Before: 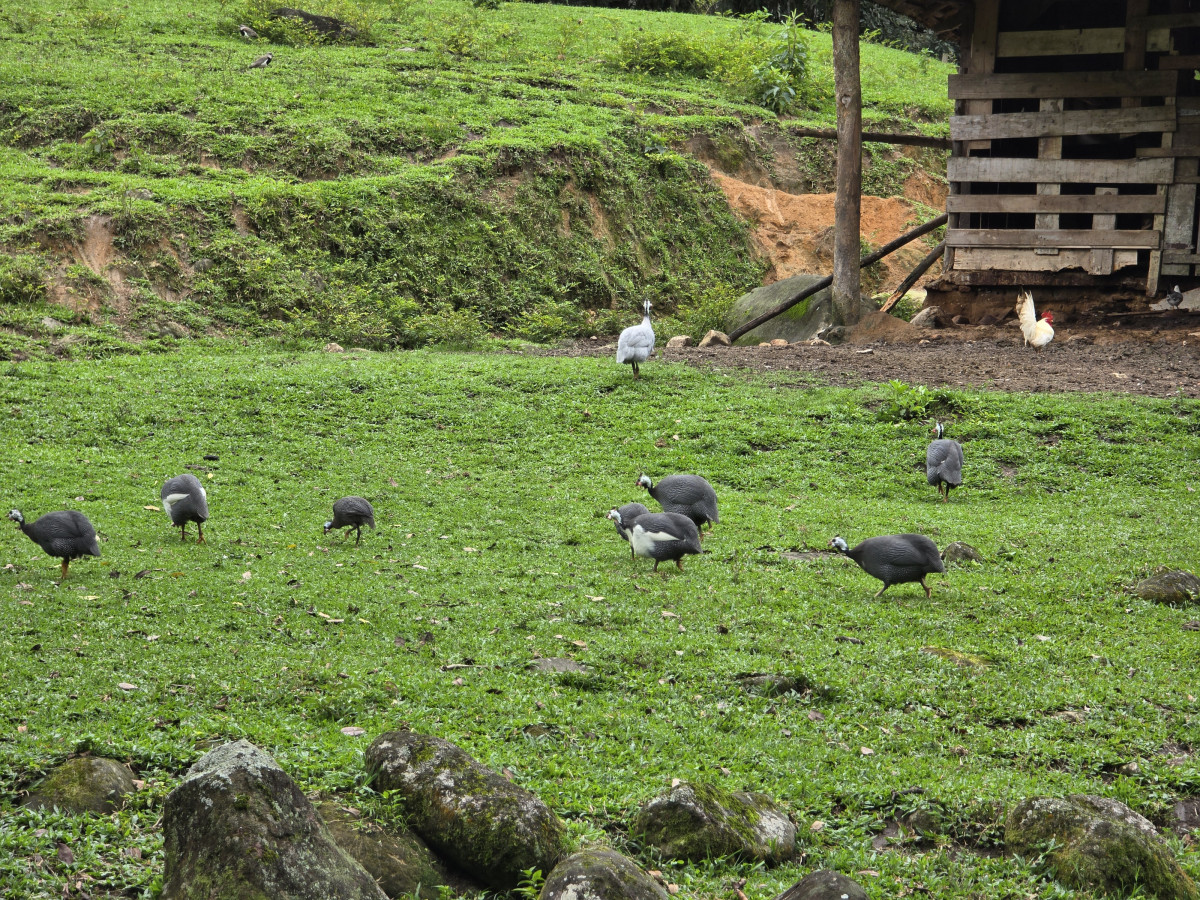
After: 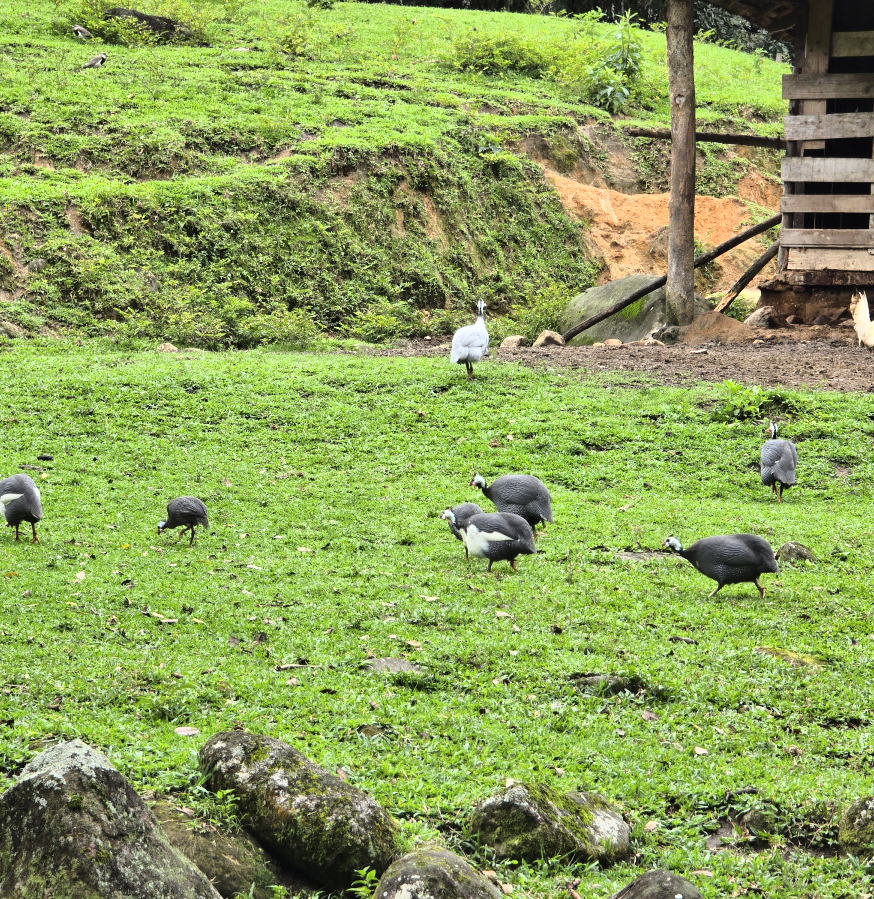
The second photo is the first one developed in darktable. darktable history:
crop: left 13.846%, right 13.243%
shadows and highlights: shadows 47.51, highlights -40.87, soften with gaussian
base curve: curves: ch0 [(0, 0) (0.028, 0.03) (0.121, 0.232) (0.46, 0.748) (0.859, 0.968) (1, 1)]
